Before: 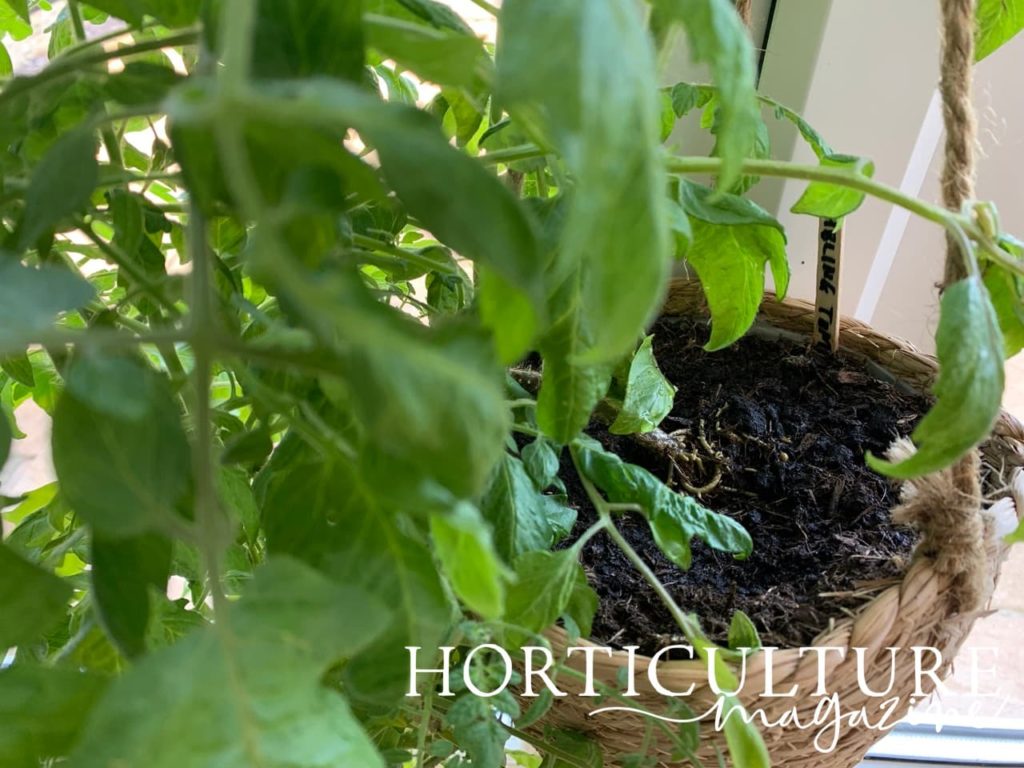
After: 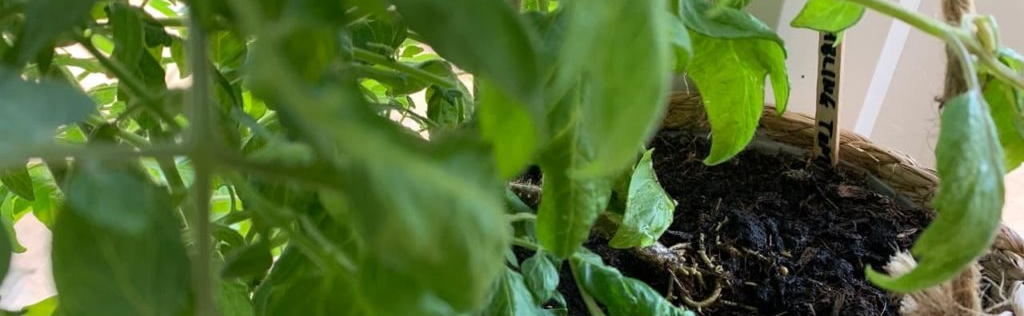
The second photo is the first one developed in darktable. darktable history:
crop and rotate: top 24.238%, bottom 34.586%
